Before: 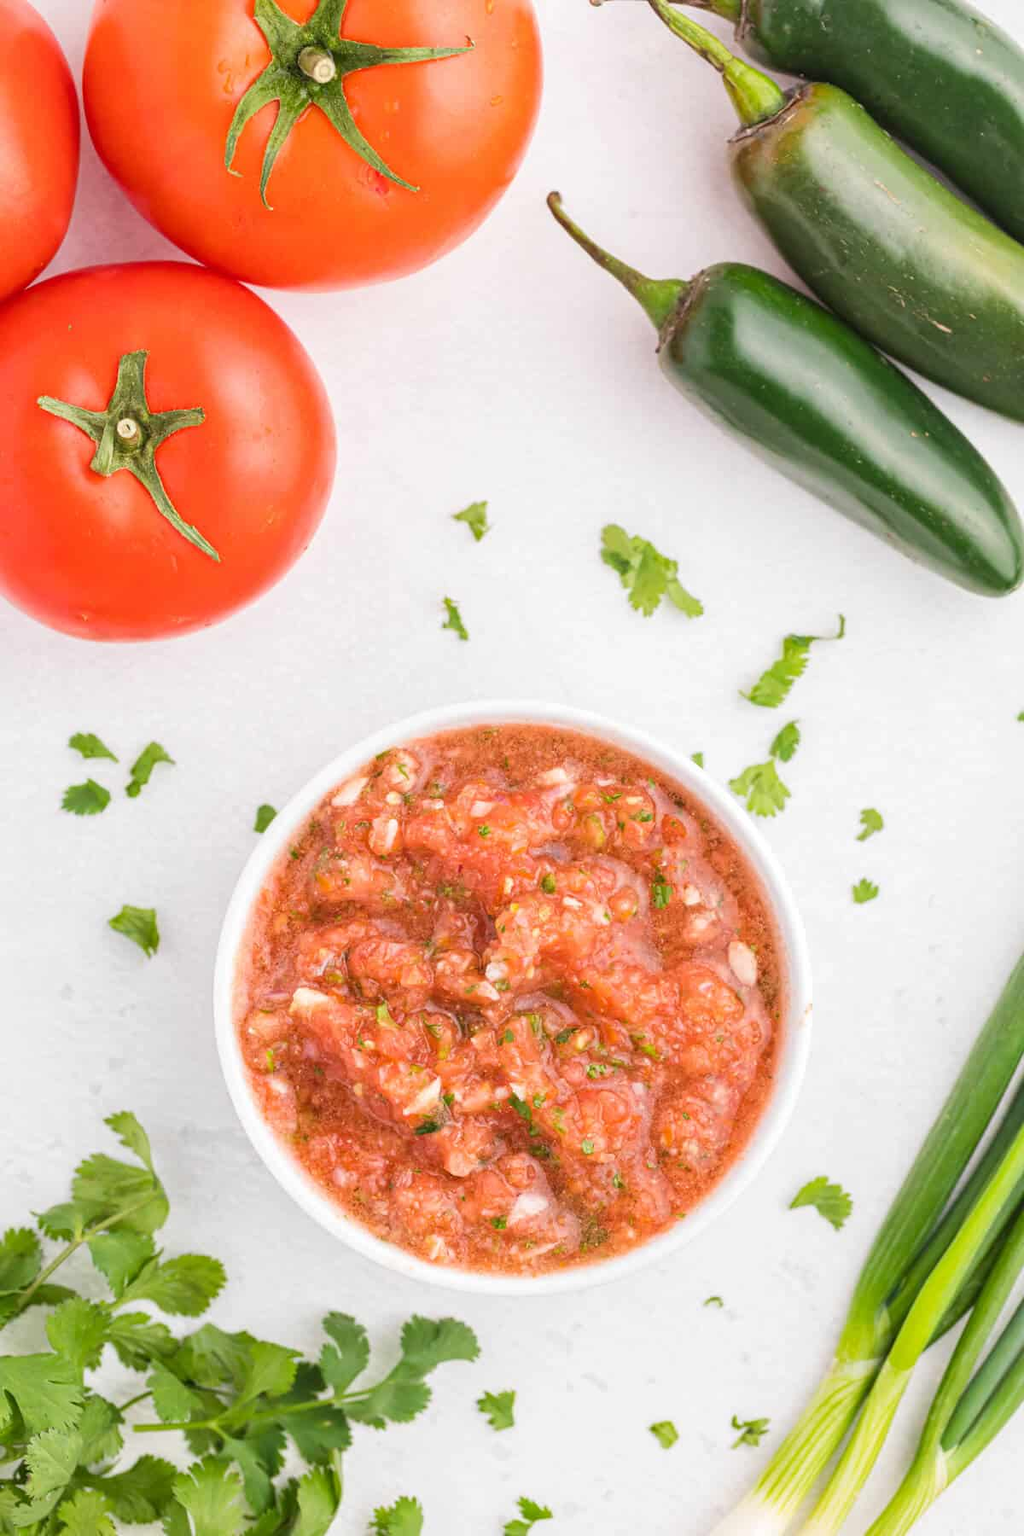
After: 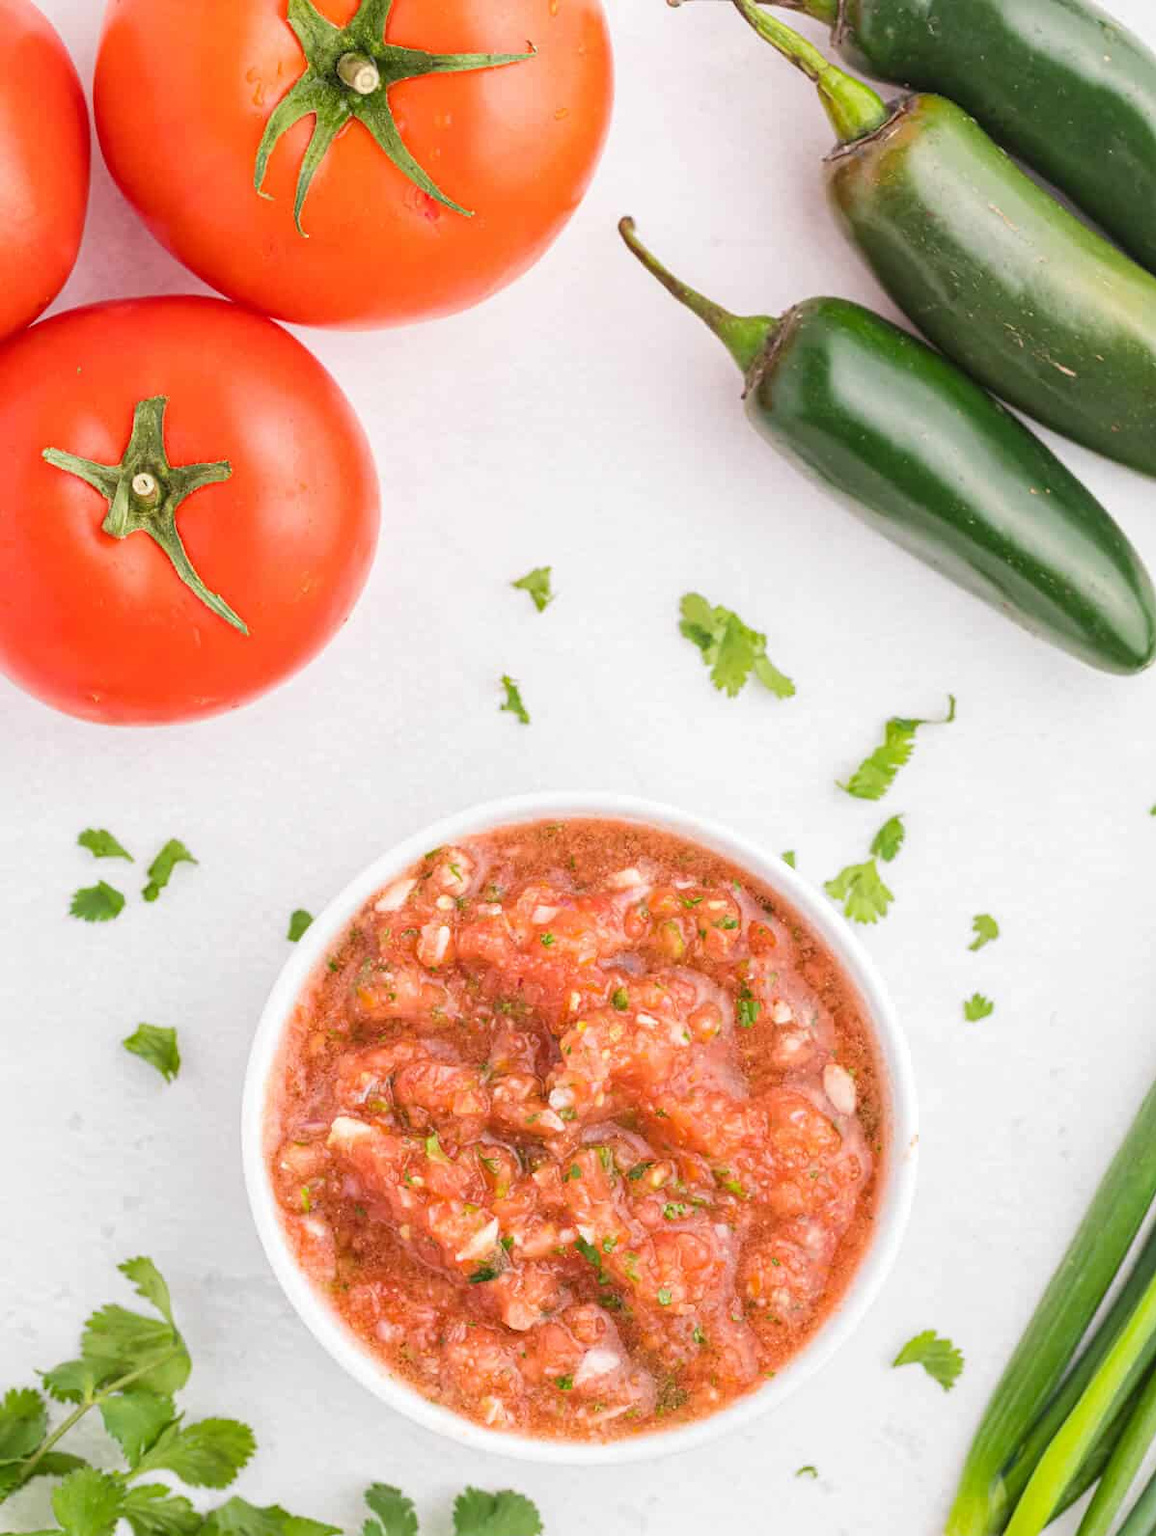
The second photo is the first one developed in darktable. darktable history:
crop and rotate: top 0%, bottom 11.503%
